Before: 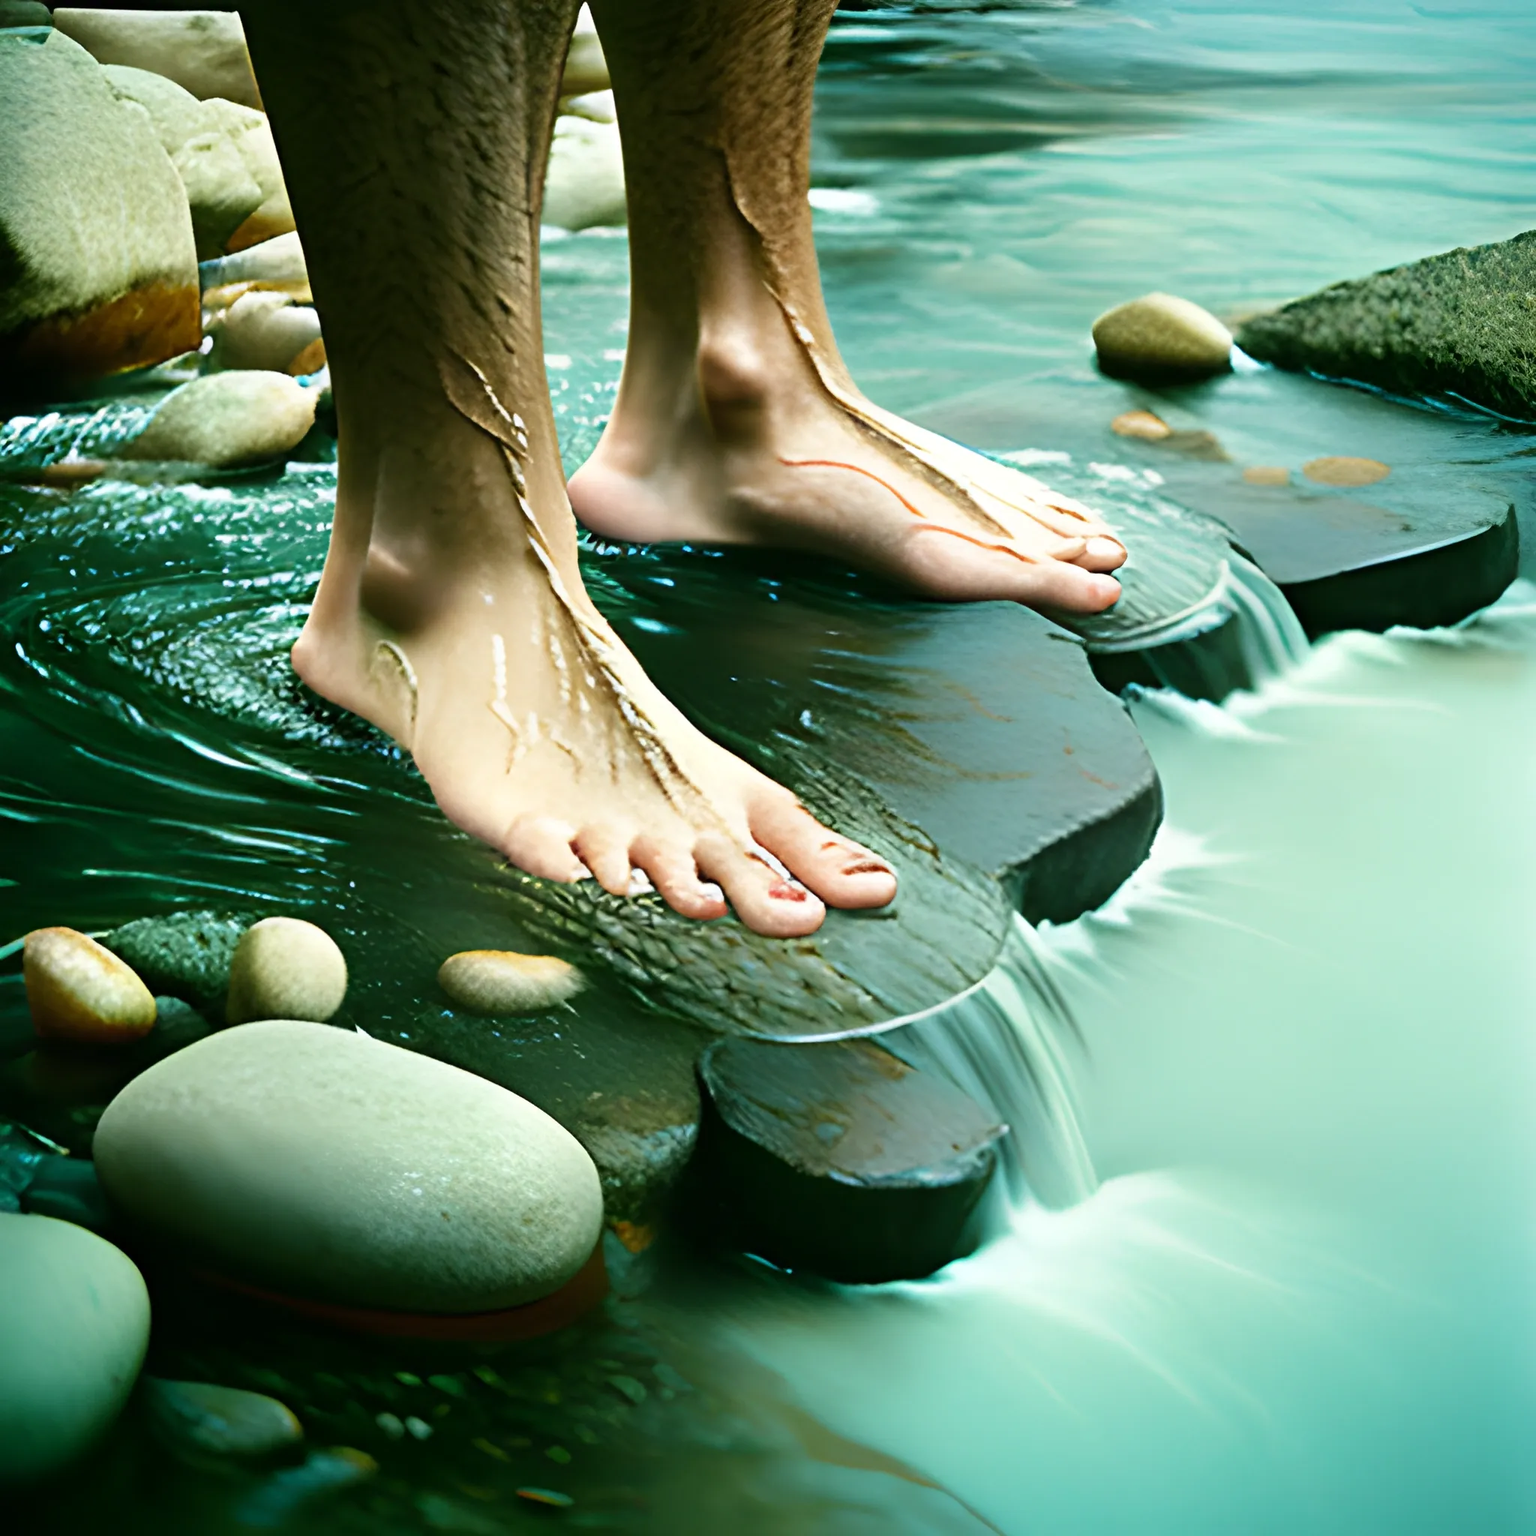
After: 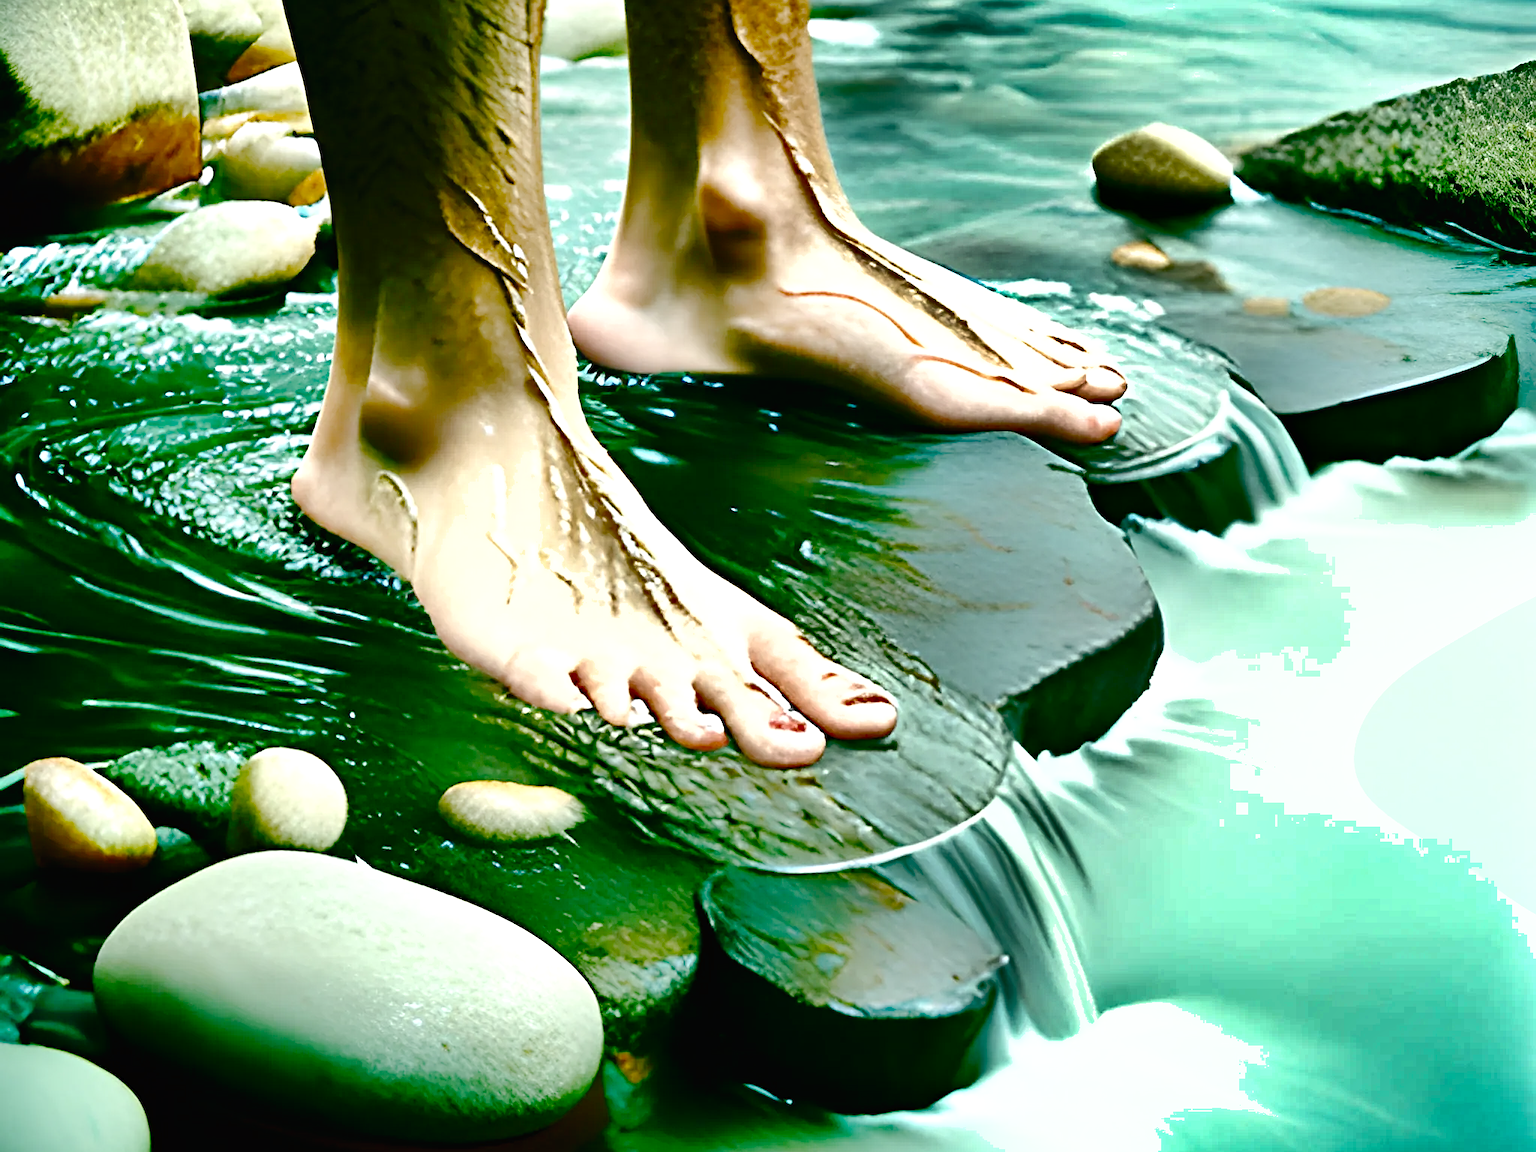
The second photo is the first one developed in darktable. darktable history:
color balance rgb: perceptual saturation grading › global saturation 20%, perceptual saturation grading › highlights -25%, perceptual saturation grading › shadows 25%
crop: top 11.038%, bottom 13.962%
exposure: black level correction 0, exposure 0.5 EV, compensate exposure bias true, compensate highlight preservation false
tone curve: curves: ch0 [(0, 0) (0.003, 0.013) (0.011, 0.012) (0.025, 0.011) (0.044, 0.016) (0.069, 0.029) (0.1, 0.045) (0.136, 0.074) (0.177, 0.123) (0.224, 0.207) (0.277, 0.313) (0.335, 0.414) (0.399, 0.509) (0.468, 0.599) (0.543, 0.663) (0.623, 0.728) (0.709, 0.79) (0.801, 0.854) (0.898, 0.925) (1, 1)], preserve colors none
rotate and perspective: automatic cropping off
sharpen: on, module defaults
shadows and highlights: shadows 20.91, highlights -82.73, soften with gaussian
